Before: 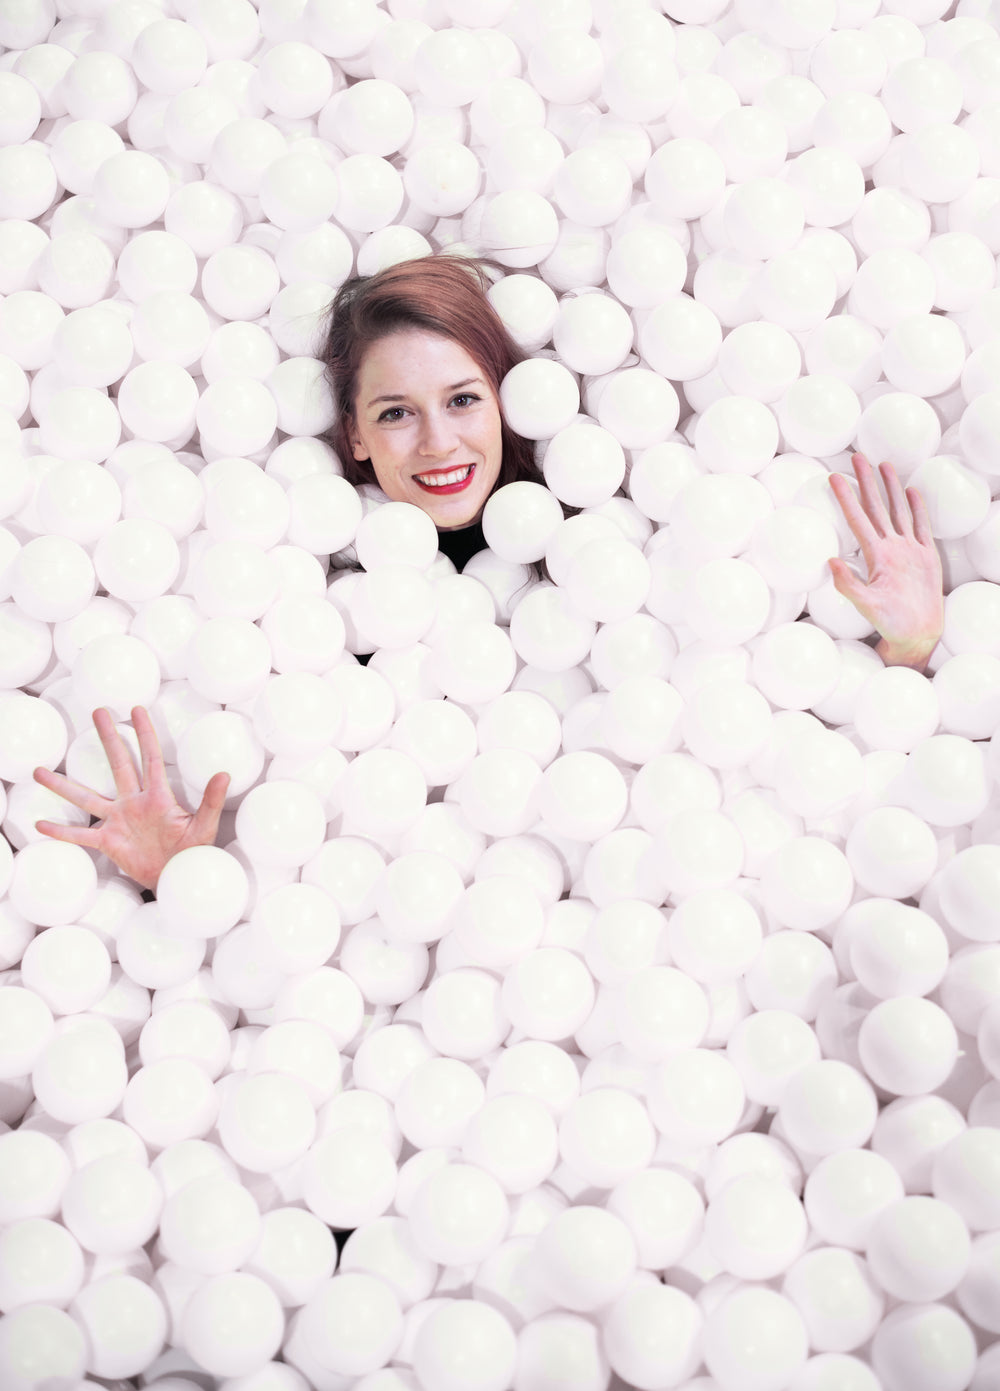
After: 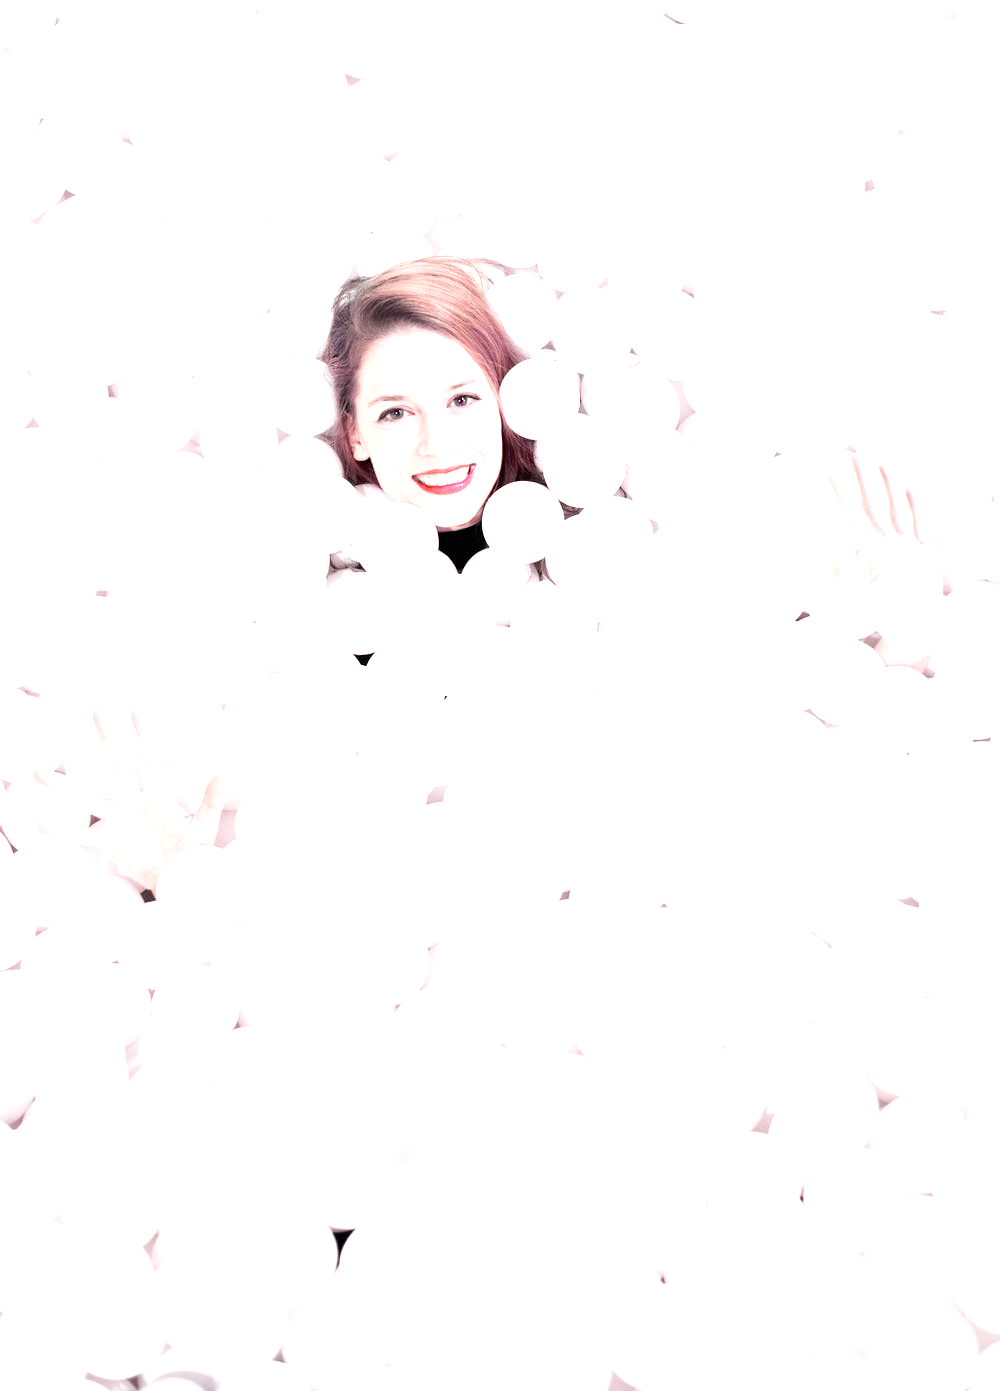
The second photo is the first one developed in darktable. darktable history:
filmic rgb: black relative exposure -11.86 EV, white relative exposure 5.4 EV, threshold 3.04 EV, structure ↔ texture 99.96%, hardness 4.49, latitude 49.05%, contrast 1.144, preserve chrominance no, color science v5 (2021), enable highlight reconstruction true
exposure: exposure 2 EV, compensate highlight preservation false
